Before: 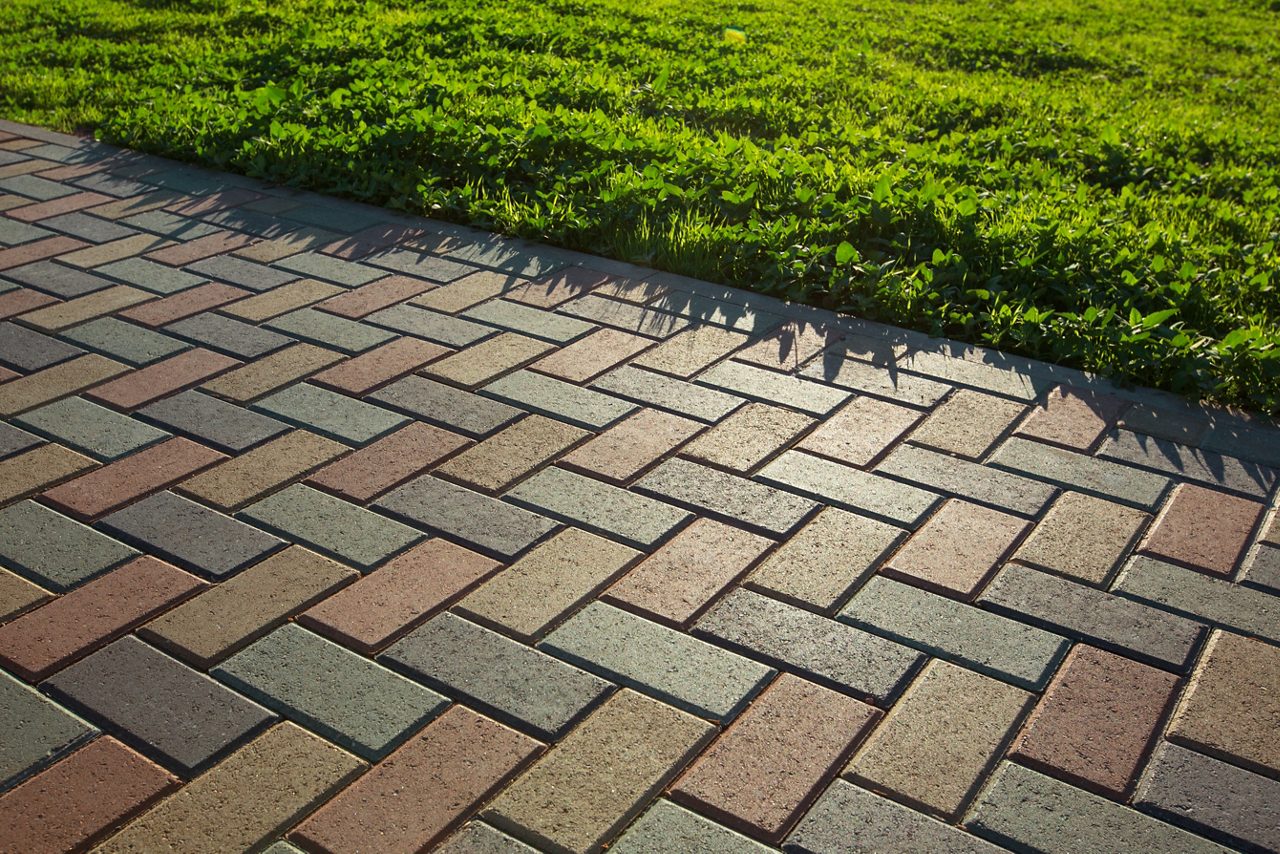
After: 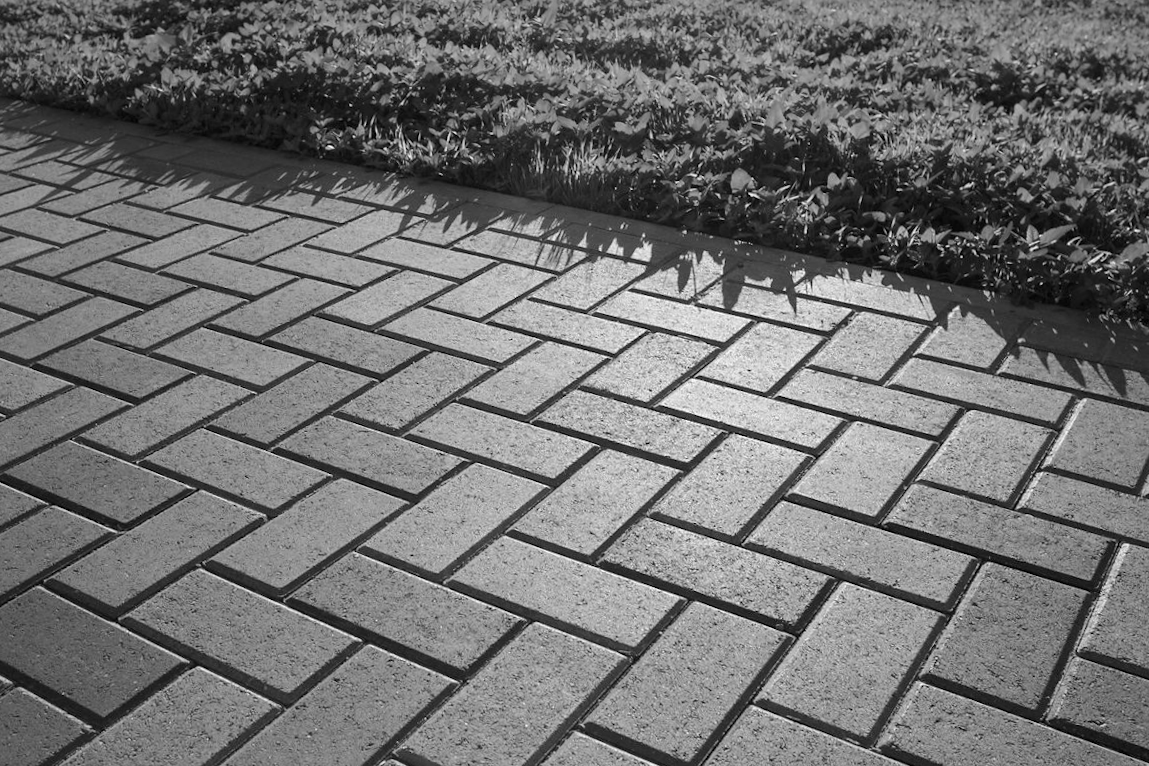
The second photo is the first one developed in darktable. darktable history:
crop and rotate: angle 1.96°, left 5.673%, top 5.673%
color balance rgb: perceptual saturation grading › global saturation 25%, perceptual brilliance grading › mid-tones 10%, perceptual brilliance grading › shadows 15%, global vibrance 20%
monochrome: size 1
shadows and highlights: shadows -70, highlights 35, soften with gaussian
